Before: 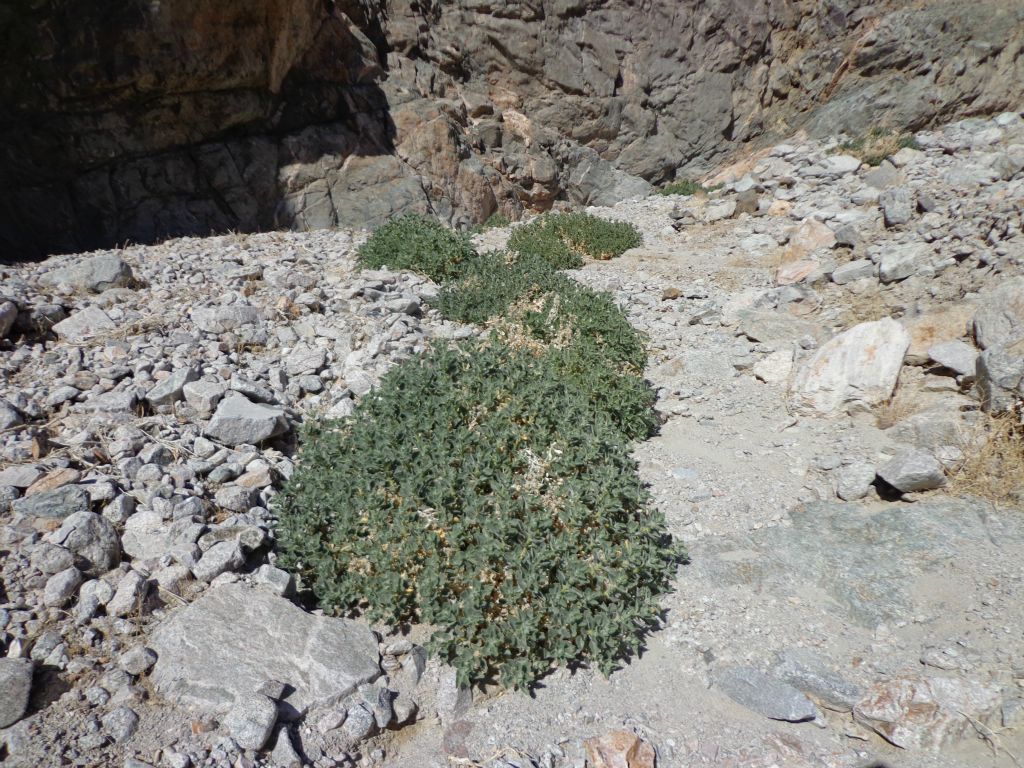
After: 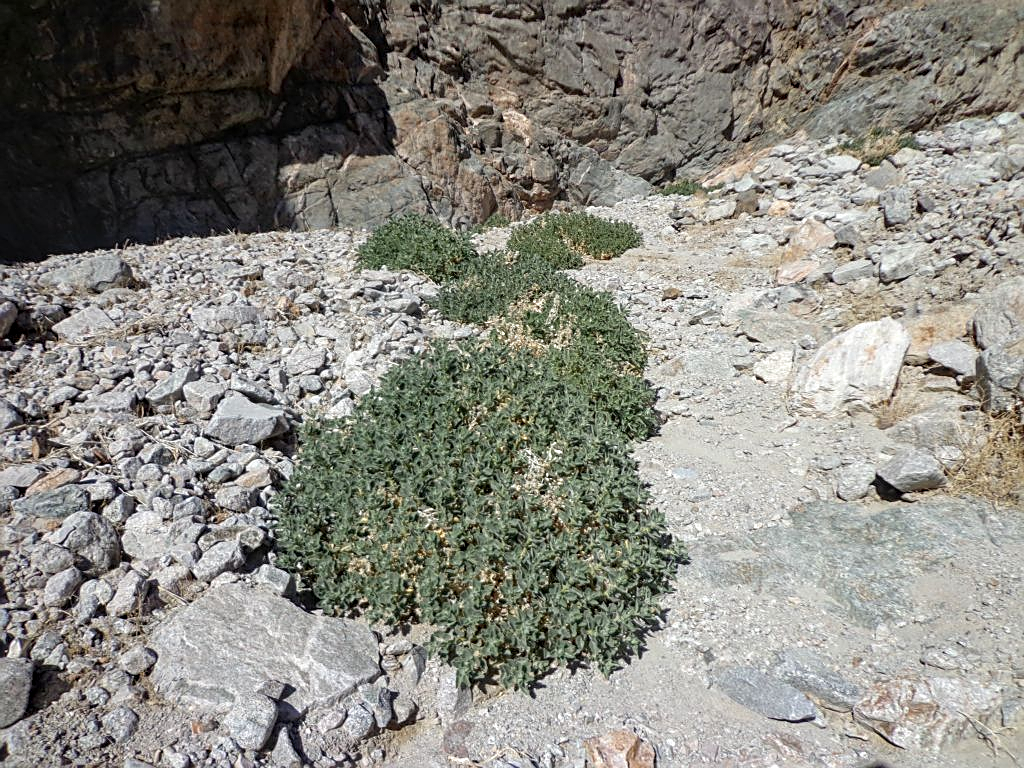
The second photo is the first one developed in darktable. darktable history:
tone equalizer: on, module defaults
local contrast: on, module defaults
sharpen: on, module defaults
levels: mode automatic, black 0.023%, white 99.97%, levels [0.062, 0.494, 0.925]
exposure: black level correction 0.001, exposure 0.14 EV, compensate highlight preservation false
